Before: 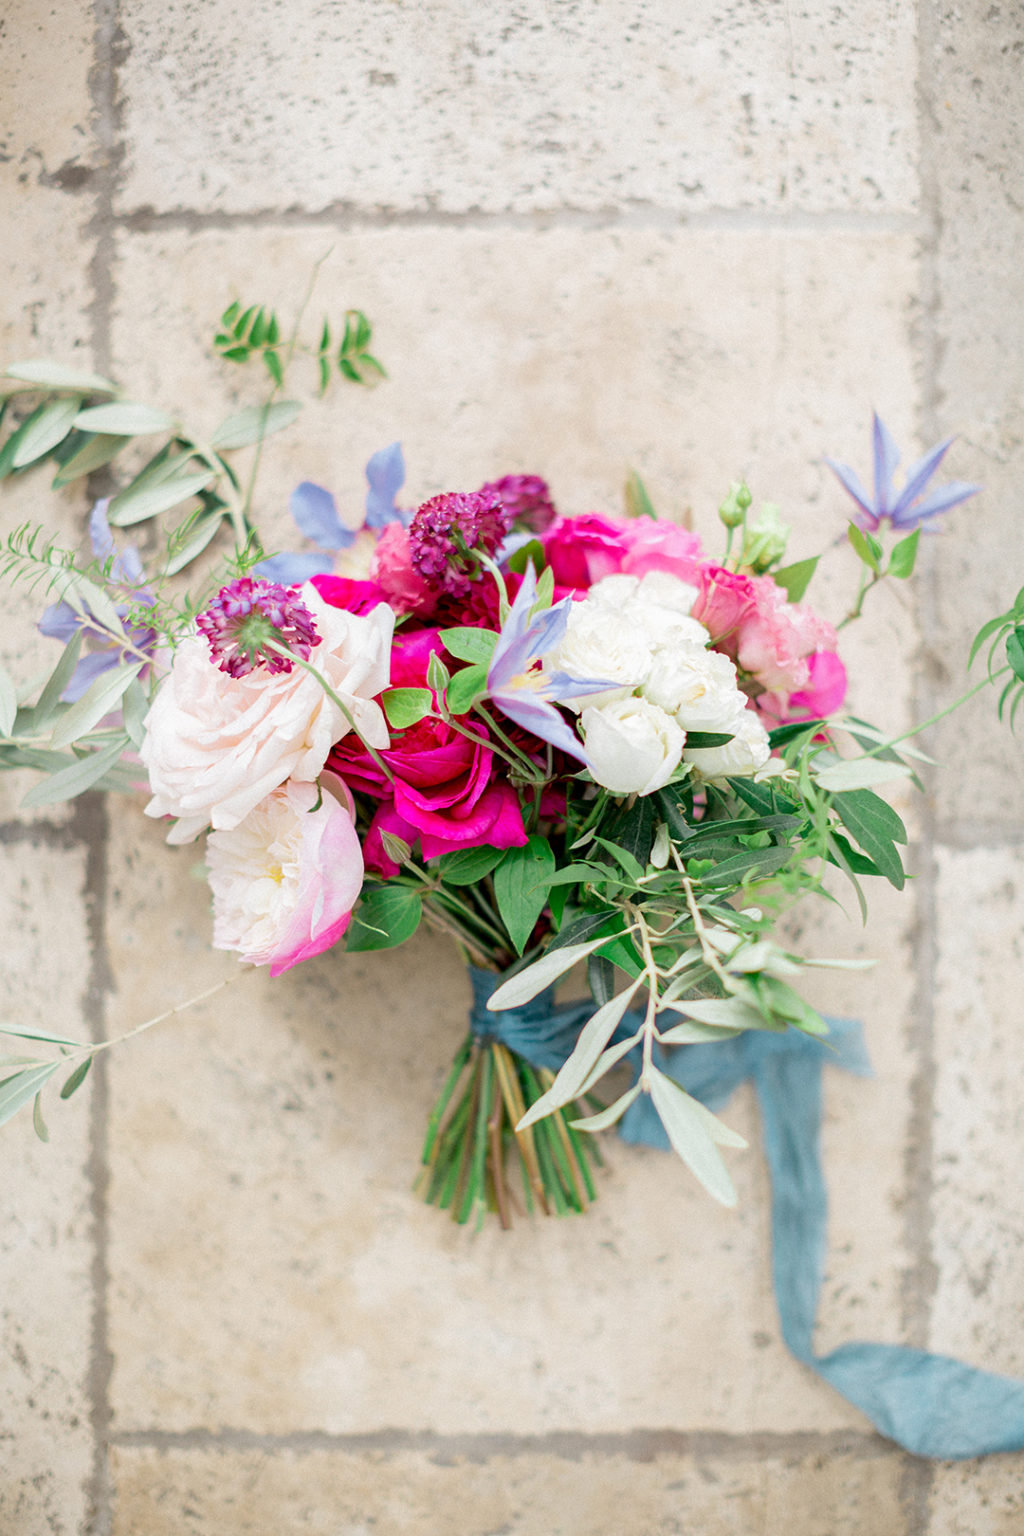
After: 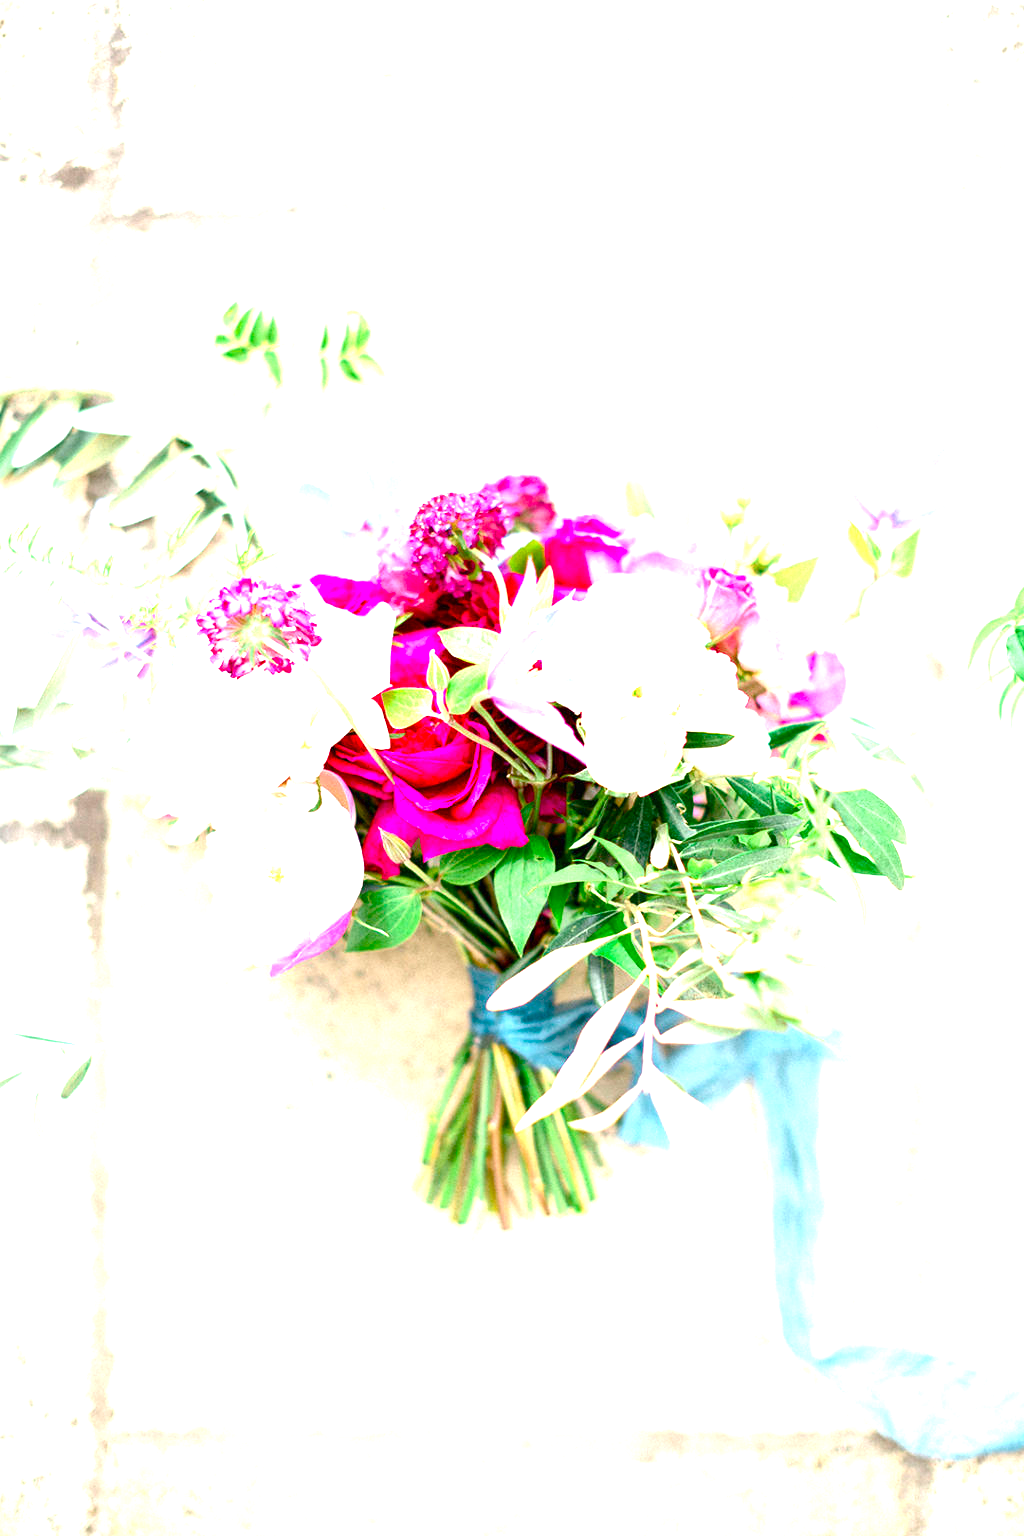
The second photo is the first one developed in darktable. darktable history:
color balance rgb: perceptual saturation grading › global saturation 20%, perceptual saturation grading › highlights -25.665%, perceptual saturation grading › shadows 49.393%, perceptual brilliance grading › global brilliance 1.645%, perceptual brilliance grading › highlights 8.491%, perceptual brilliance grading › shadows -4.474%, global vibrance 20%
exposure: black level correction 0, exposure 1.392 EV, compensate exposure bias true, compensate highlight preservation false
